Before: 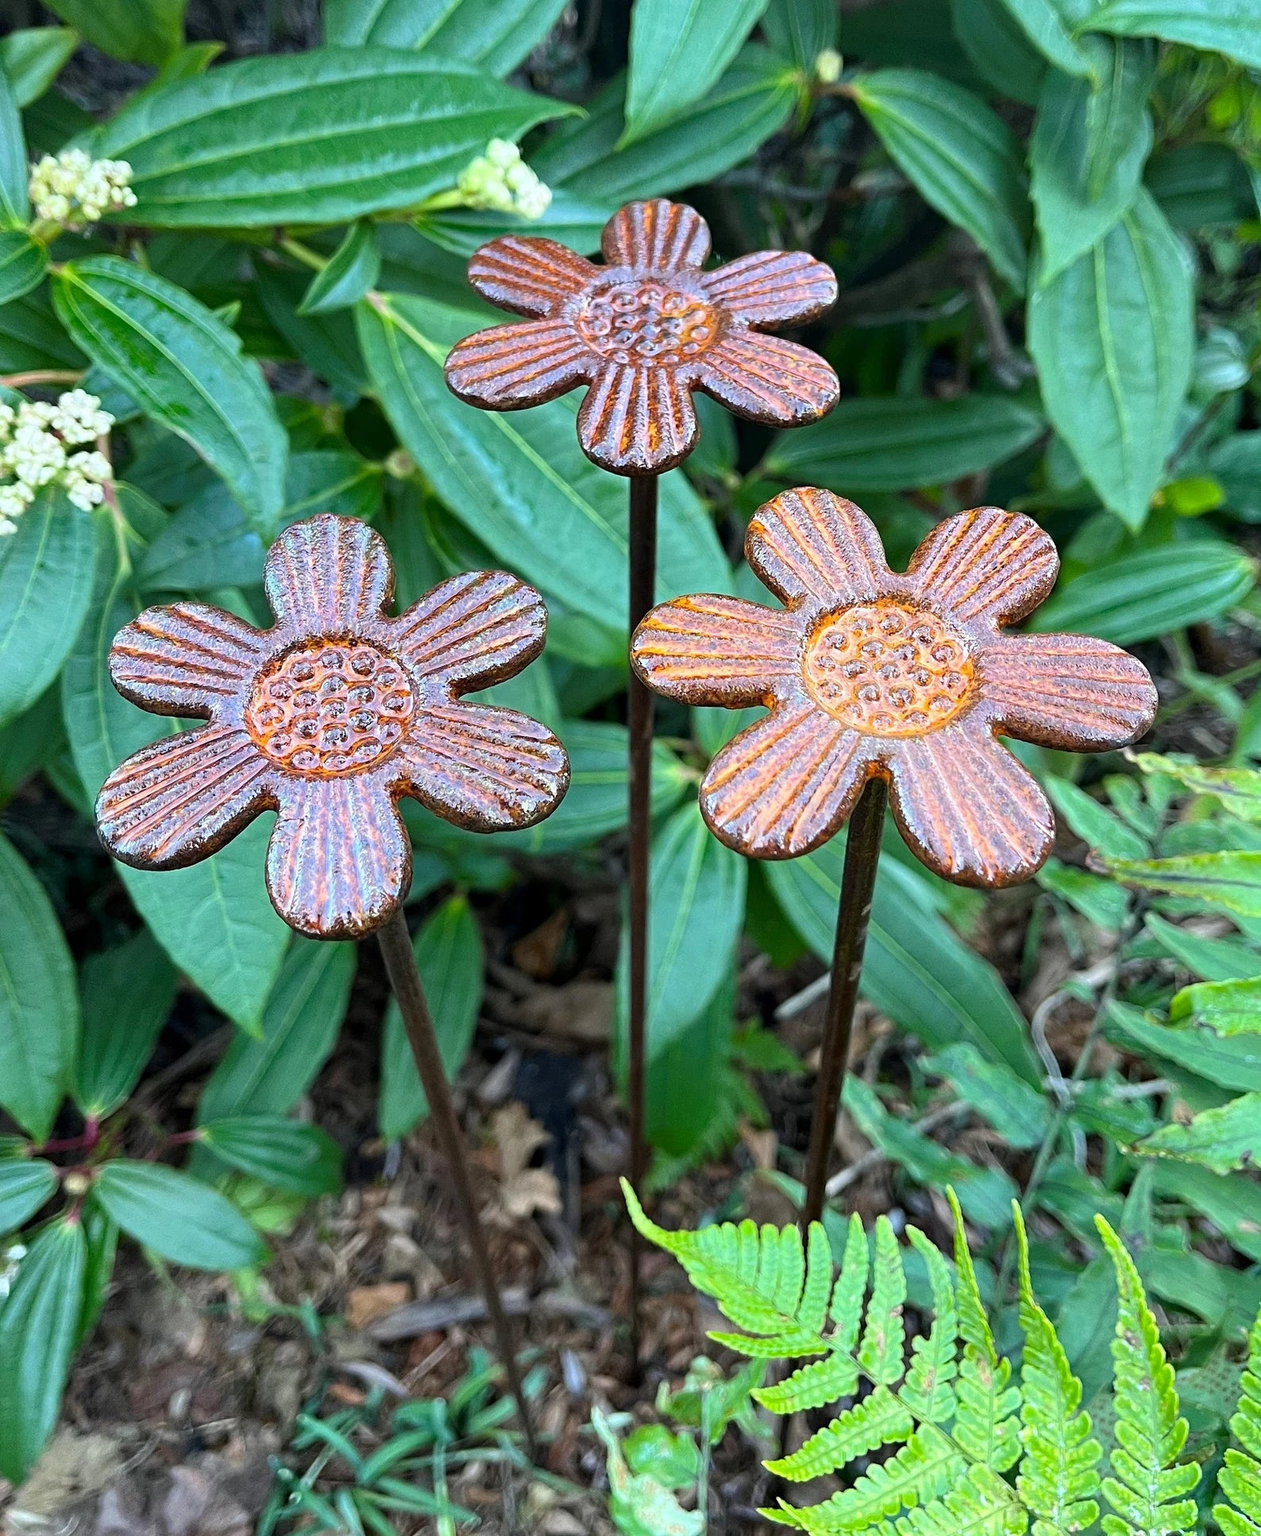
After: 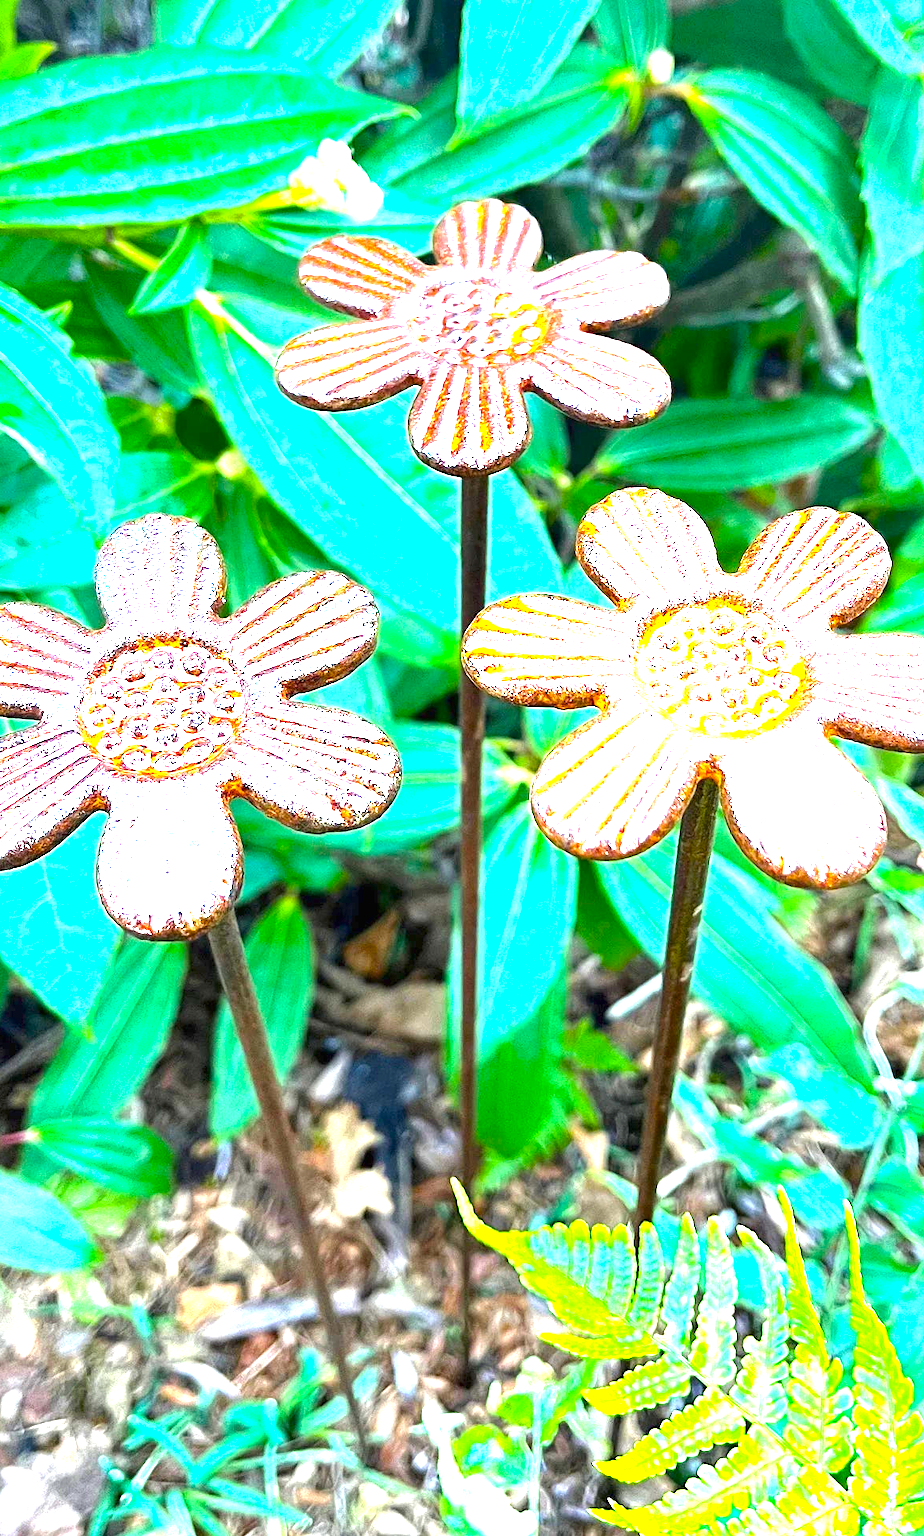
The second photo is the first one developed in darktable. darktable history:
color balance rgb: perceptual saturation grading › global saturation 36%, perceptual brilliance grading › global brilliance 10%, global vibrance 20%
crop: left 13.443%, right 13.31%
base curve: curves: ch0 [(0, 0) (0.283, 0.295) (1, 1)], preserve colors none
exposure: black level correction 0, exposure 2 EV, compensate highlight preservation false
